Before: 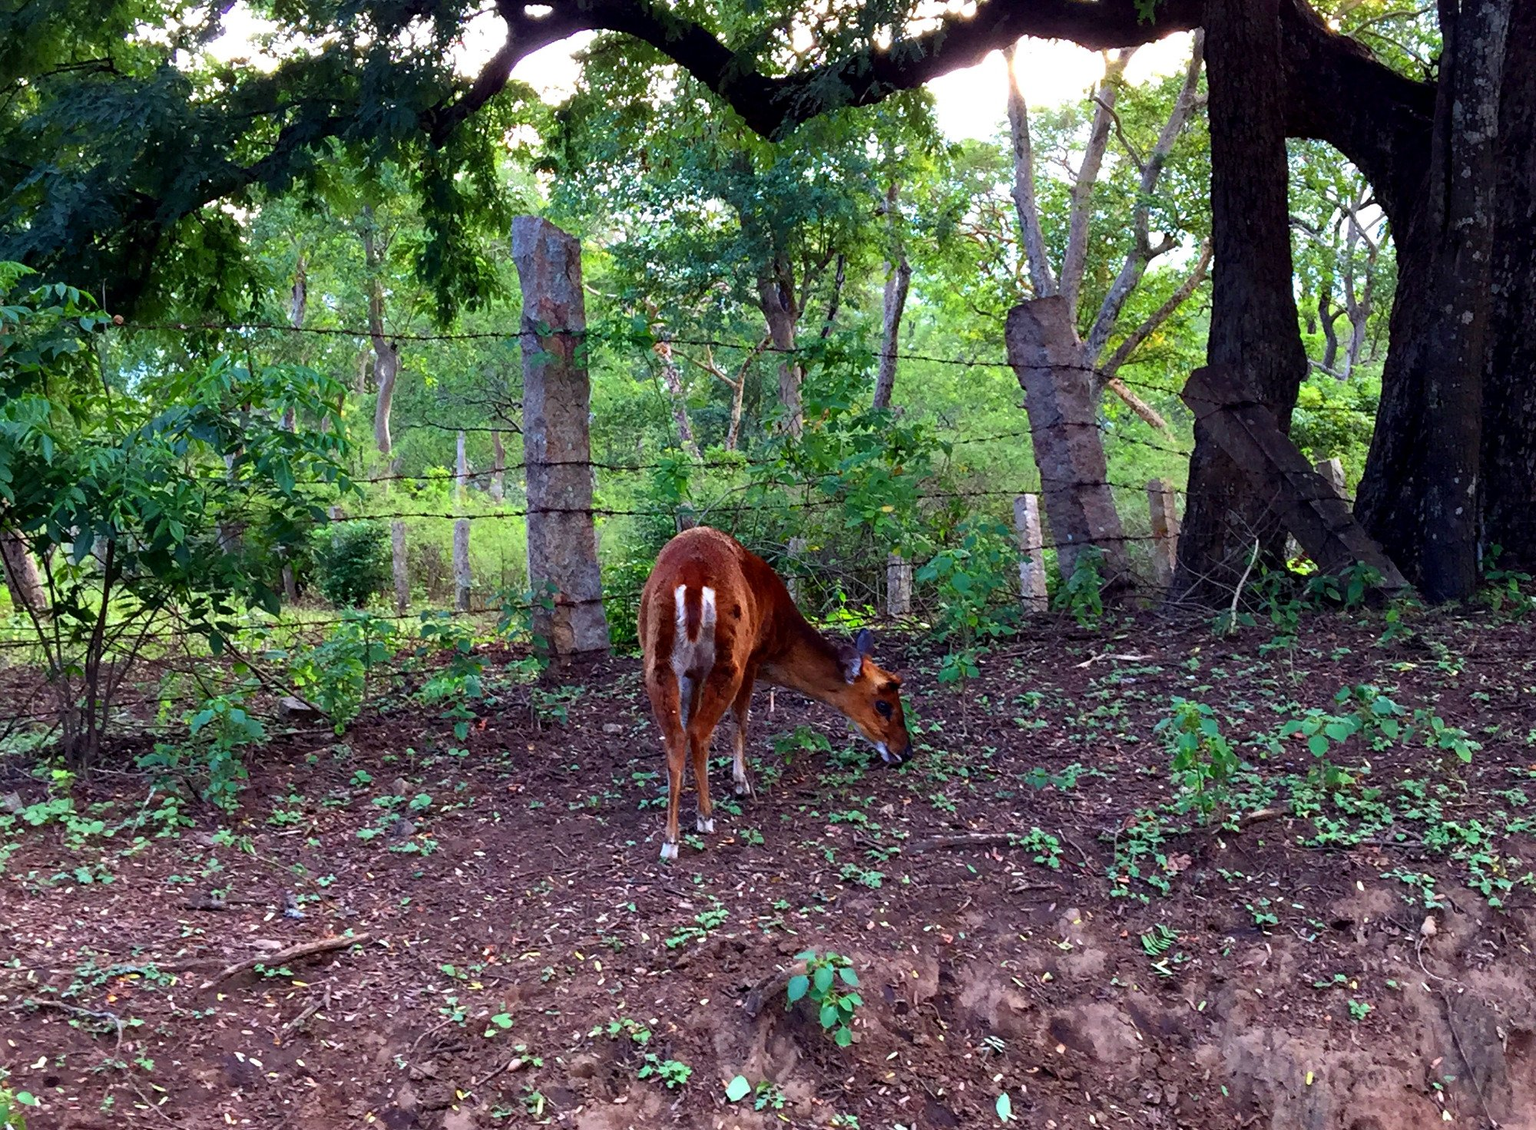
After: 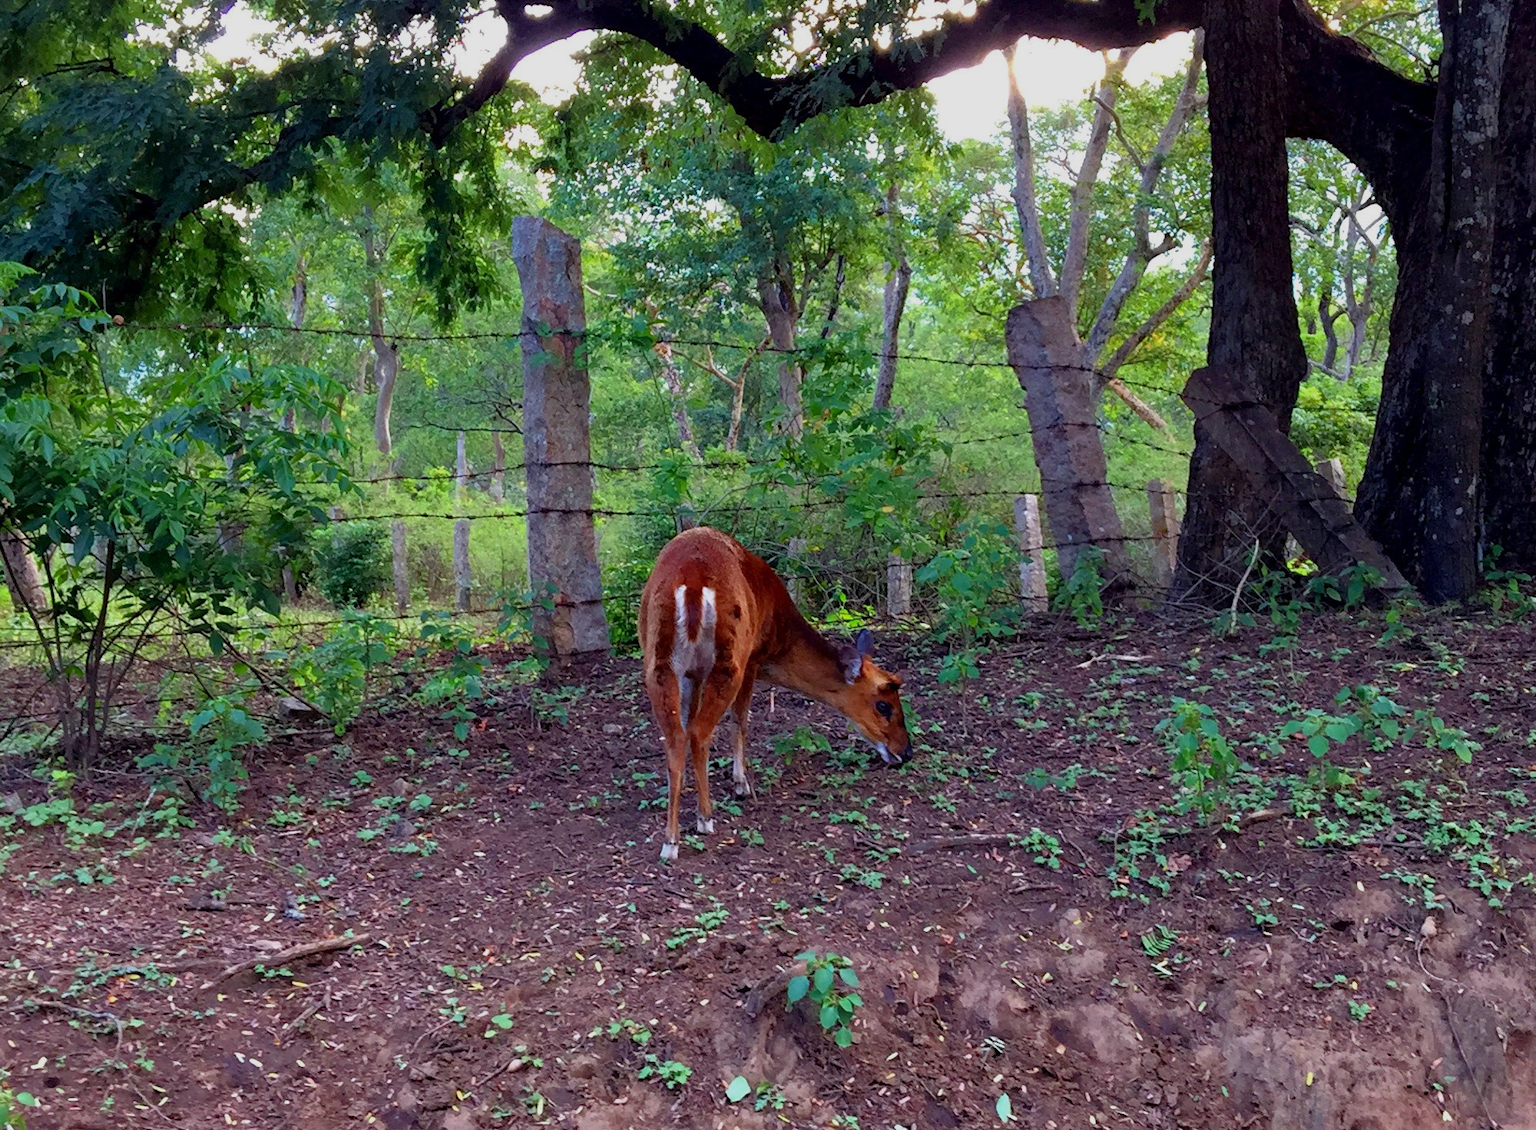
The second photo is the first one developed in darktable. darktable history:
tone equalizer: -8 EV 0.241 EV, -7 EV 0.445 EV, -6 EV 0.386 EV, -5 EV 0.236 EV, -3 EV -0.268 EV, -2 EV -0.411 EV, -1 EV -0.429 EV, +0 EV -0.262 EV, edges refinement/feathering 500, mask exposure compensation -1.57 EV, preserve details no
